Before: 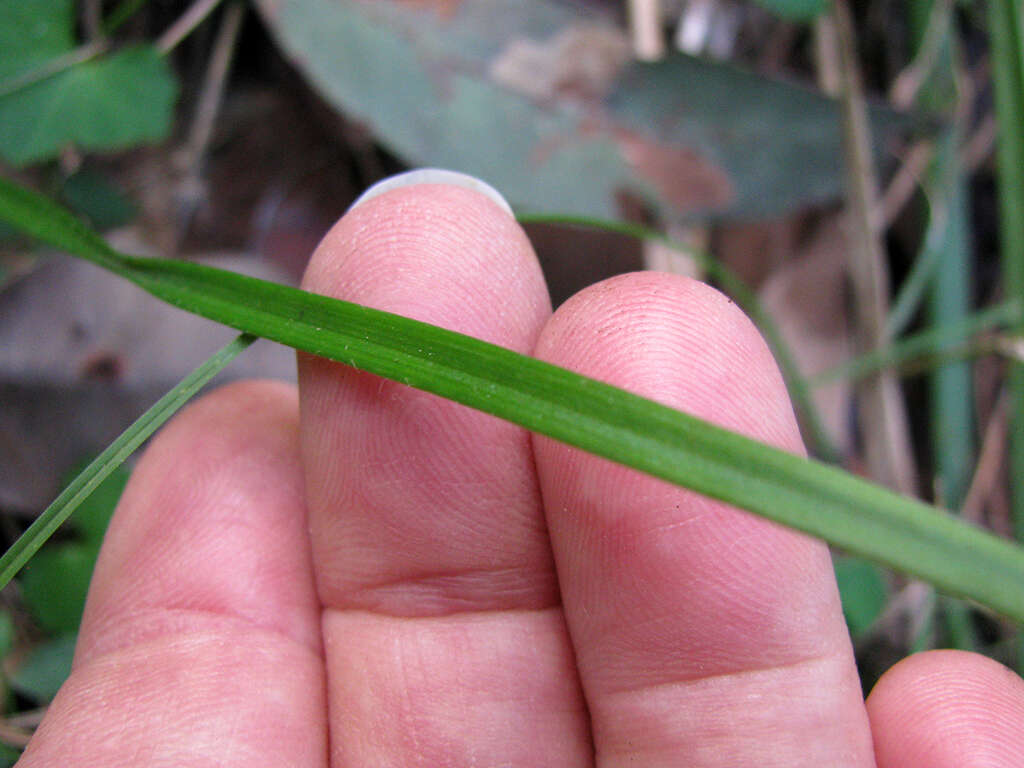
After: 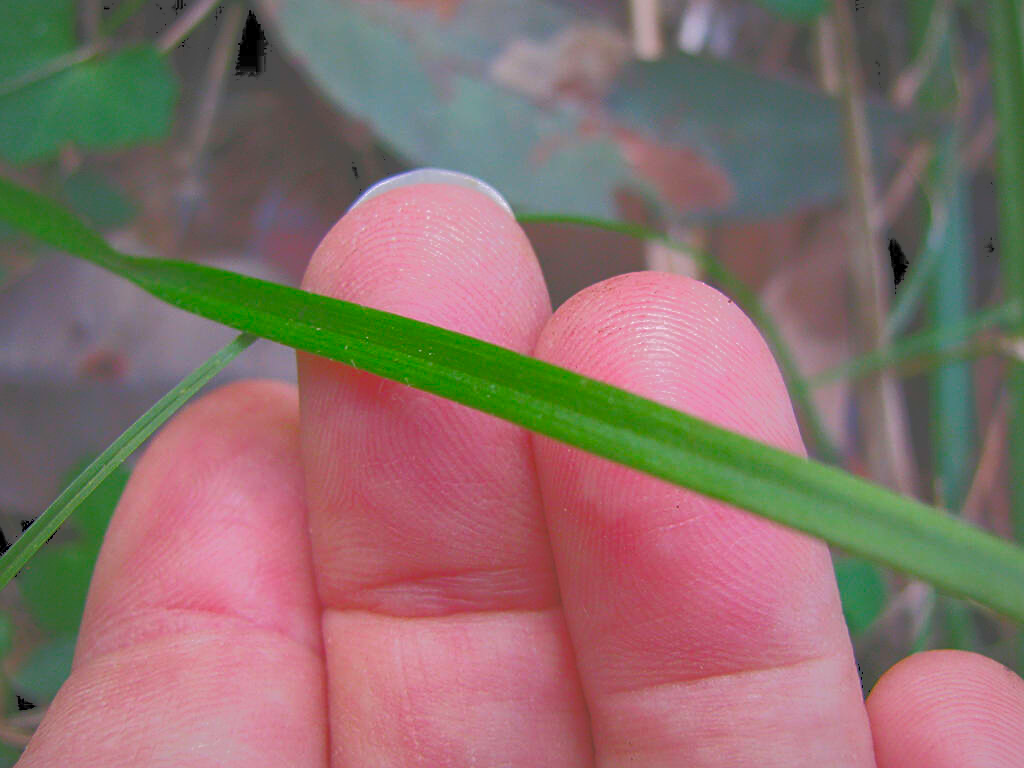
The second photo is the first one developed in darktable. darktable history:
sharpen: on, module defaults
contrast brightness saturation: contrast 0.224, brightness -0.184, saturation 0.242
tone curve: curves: ch0 [(0, 0) (0.003, 0.322) (0.011, 0.327) (0.025, 0.345) (0.044, 0.365) (0.069, 0.378) (0.1, 0.391) (0.136, 0.403) (0.177, 0.412) (0.224, 0.429) (0.277, 0.448) (0.335, 0.474) (0.399, 0.503) (0.468, 0.537) (0.543, 0.57) (0.623, 0.61) (0.709, 0.653) (0.801, 0.699) (0.898, 0.75) (1, 1)], color space Lab, independent channels
vignetting: fall-off radius 101.23%, brightness -0.192, saturation -0.299, width/height ratio 1.342, unbound false
